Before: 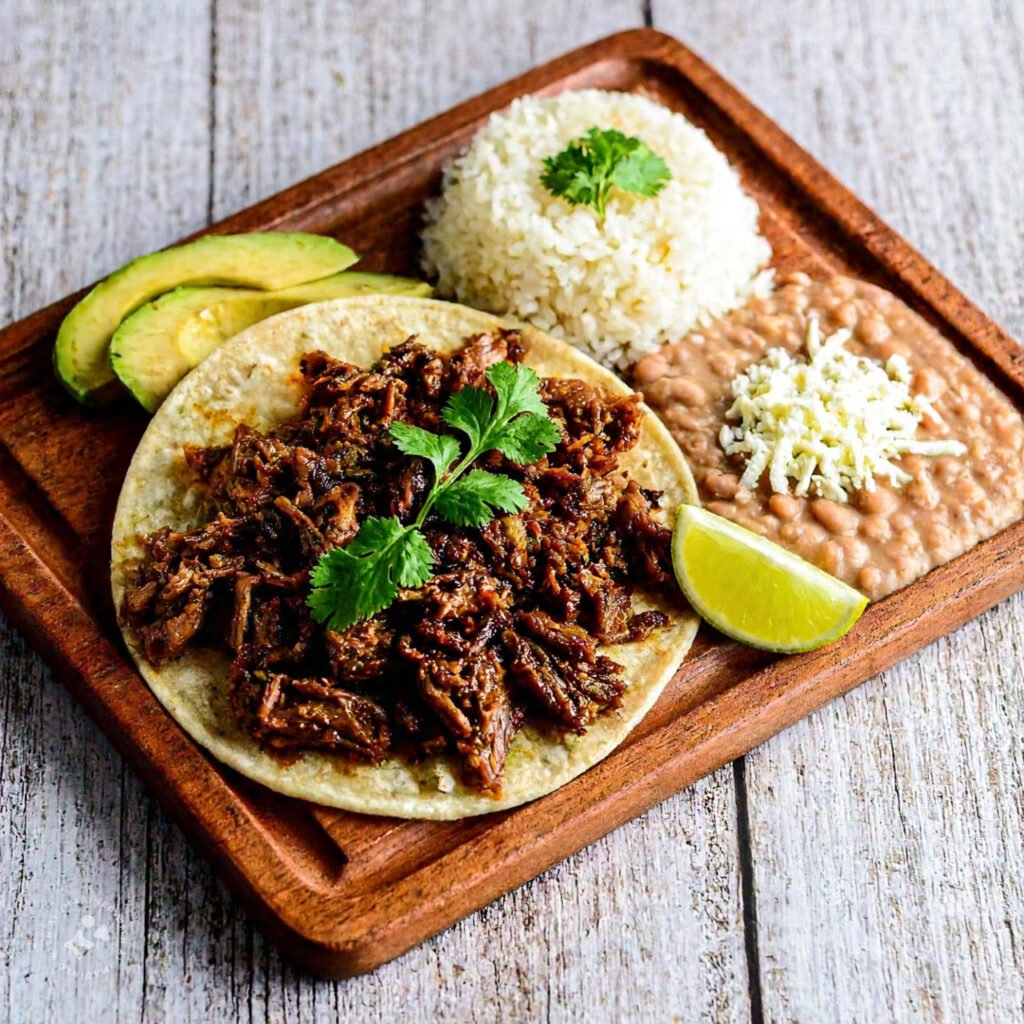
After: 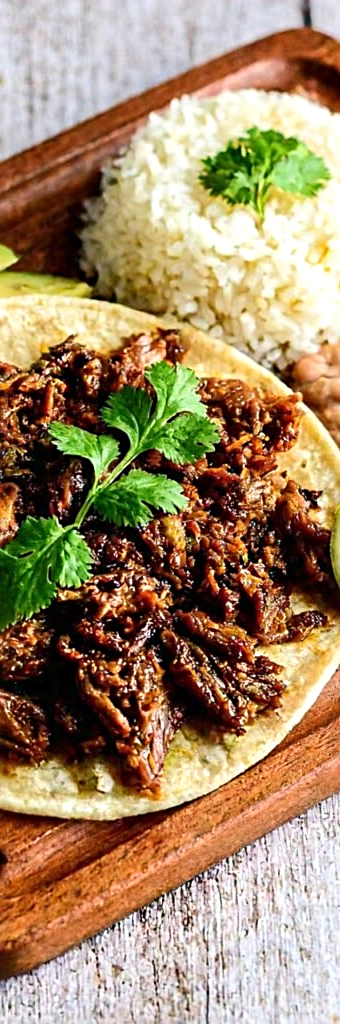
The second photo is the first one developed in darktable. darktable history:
sharpen: radius 2.167, amount 0.381, threshold 0
crop: left 33.36%, right 33.36%
exposure: exposure 0.2 EV, compensate highlight preservation false
